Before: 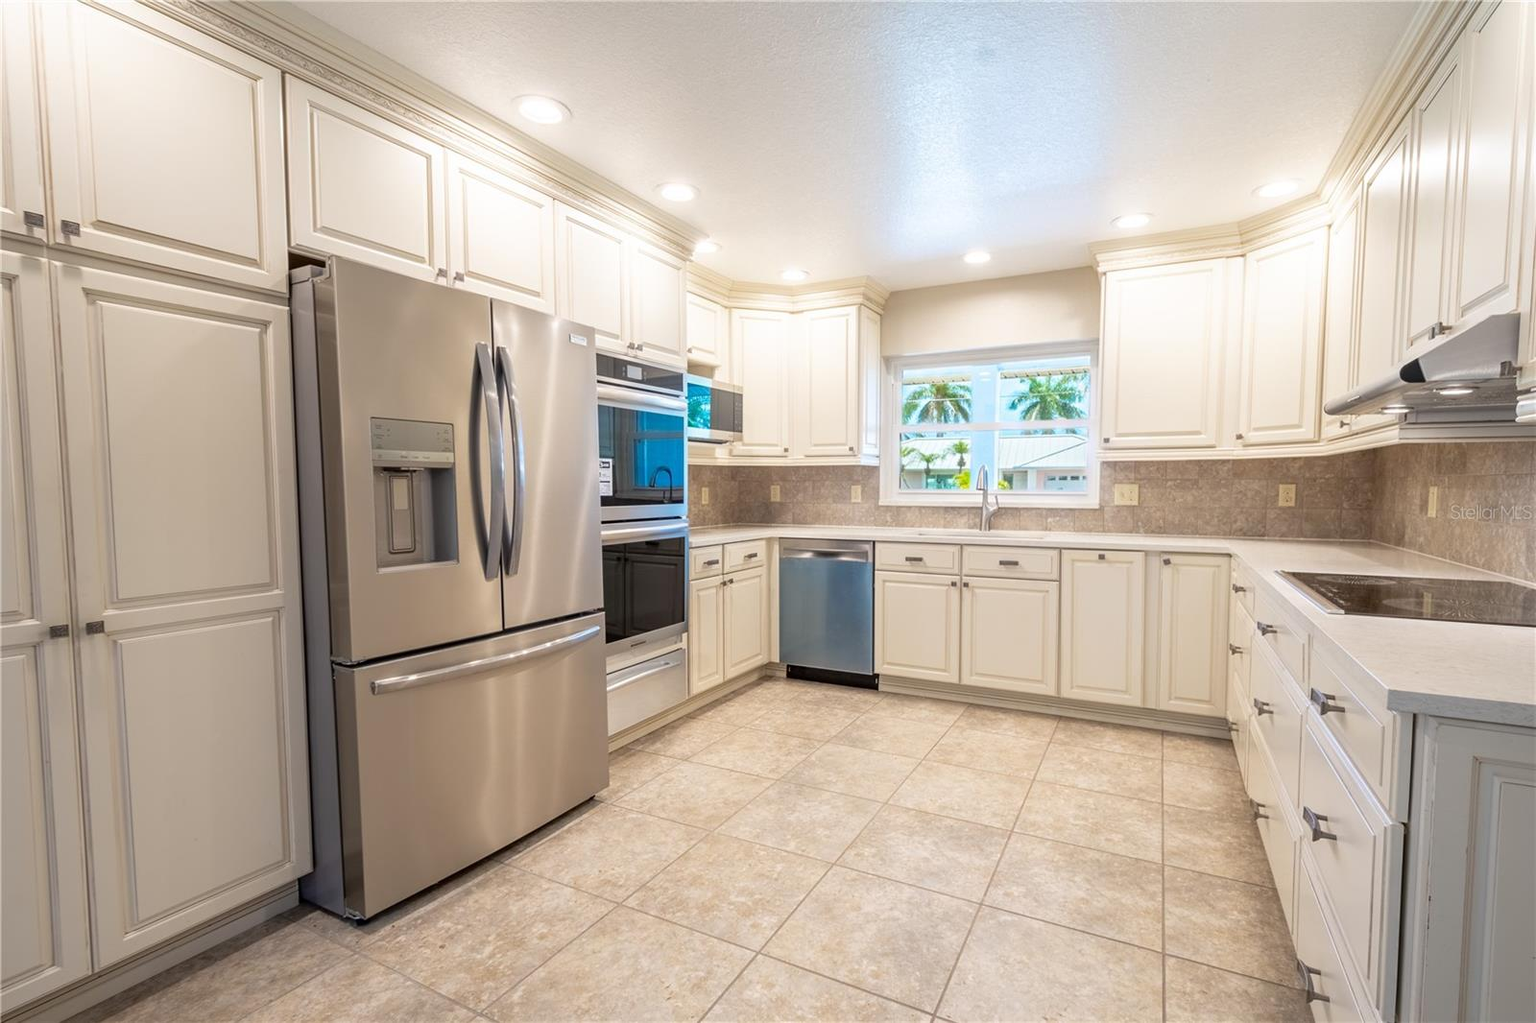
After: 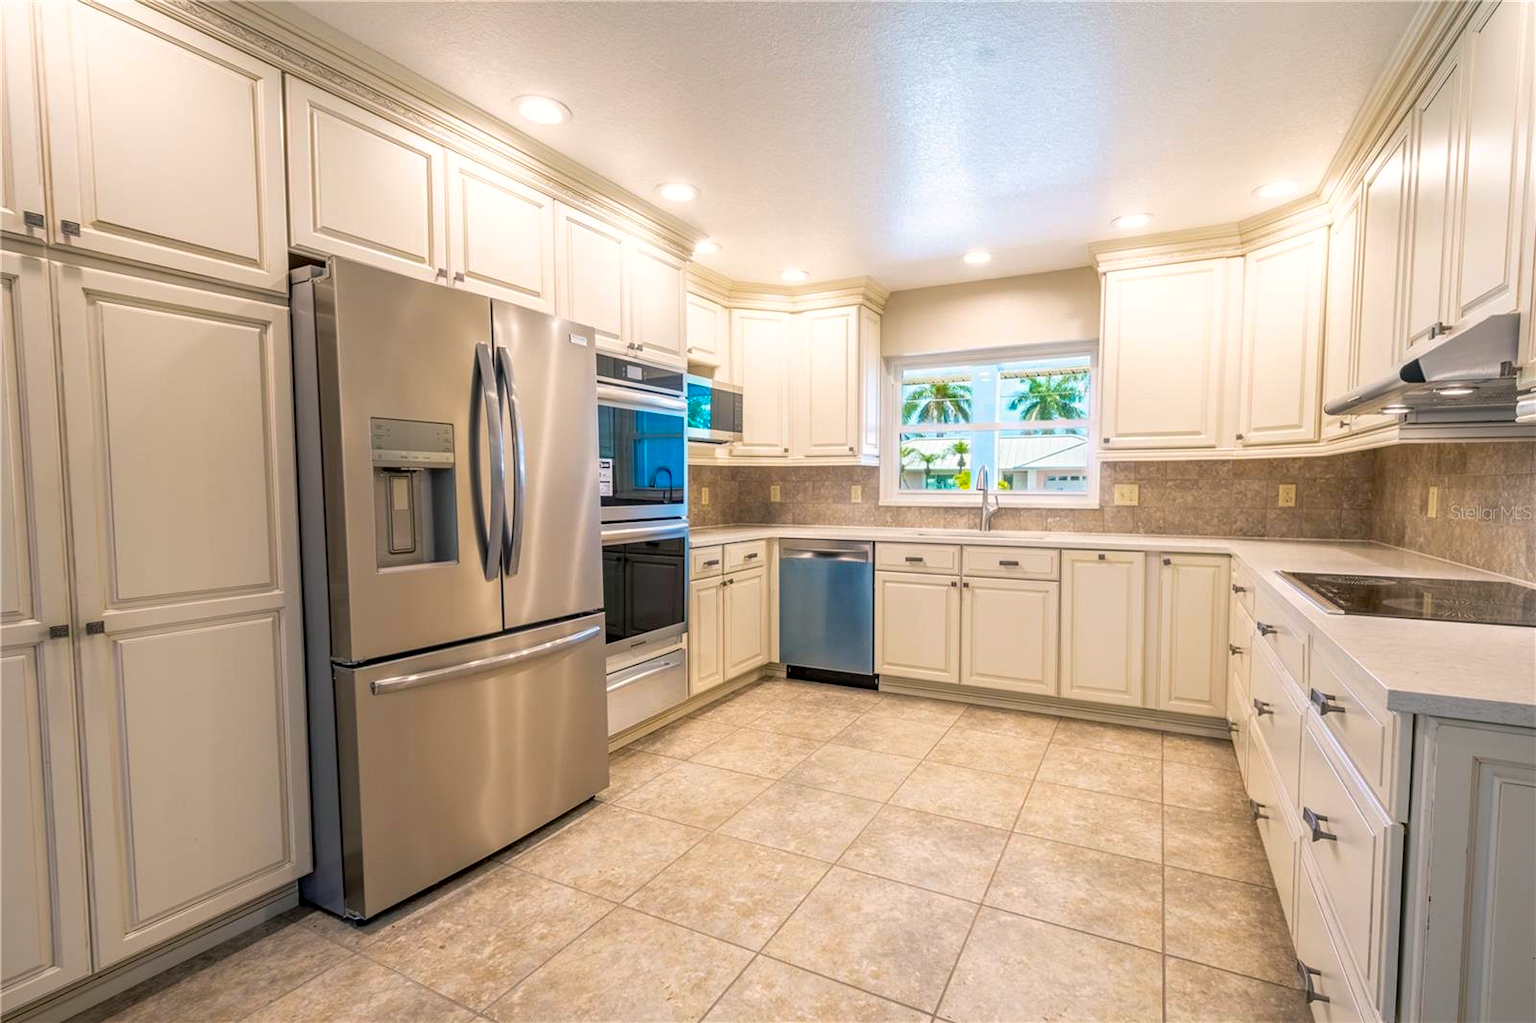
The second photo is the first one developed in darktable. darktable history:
local contrast: on, module defaults
exposure: exposure -0.042 EV, compensate highlight preservation false
color balance rgb: shadows lift › chroma 2.019%, shadows lift › hue 216.41°, highlights gain › chroma 1.078%, highlights gain › hue 53.72°, perceptual saturation grading › global saturation 25.542%, global vibrance 20%
